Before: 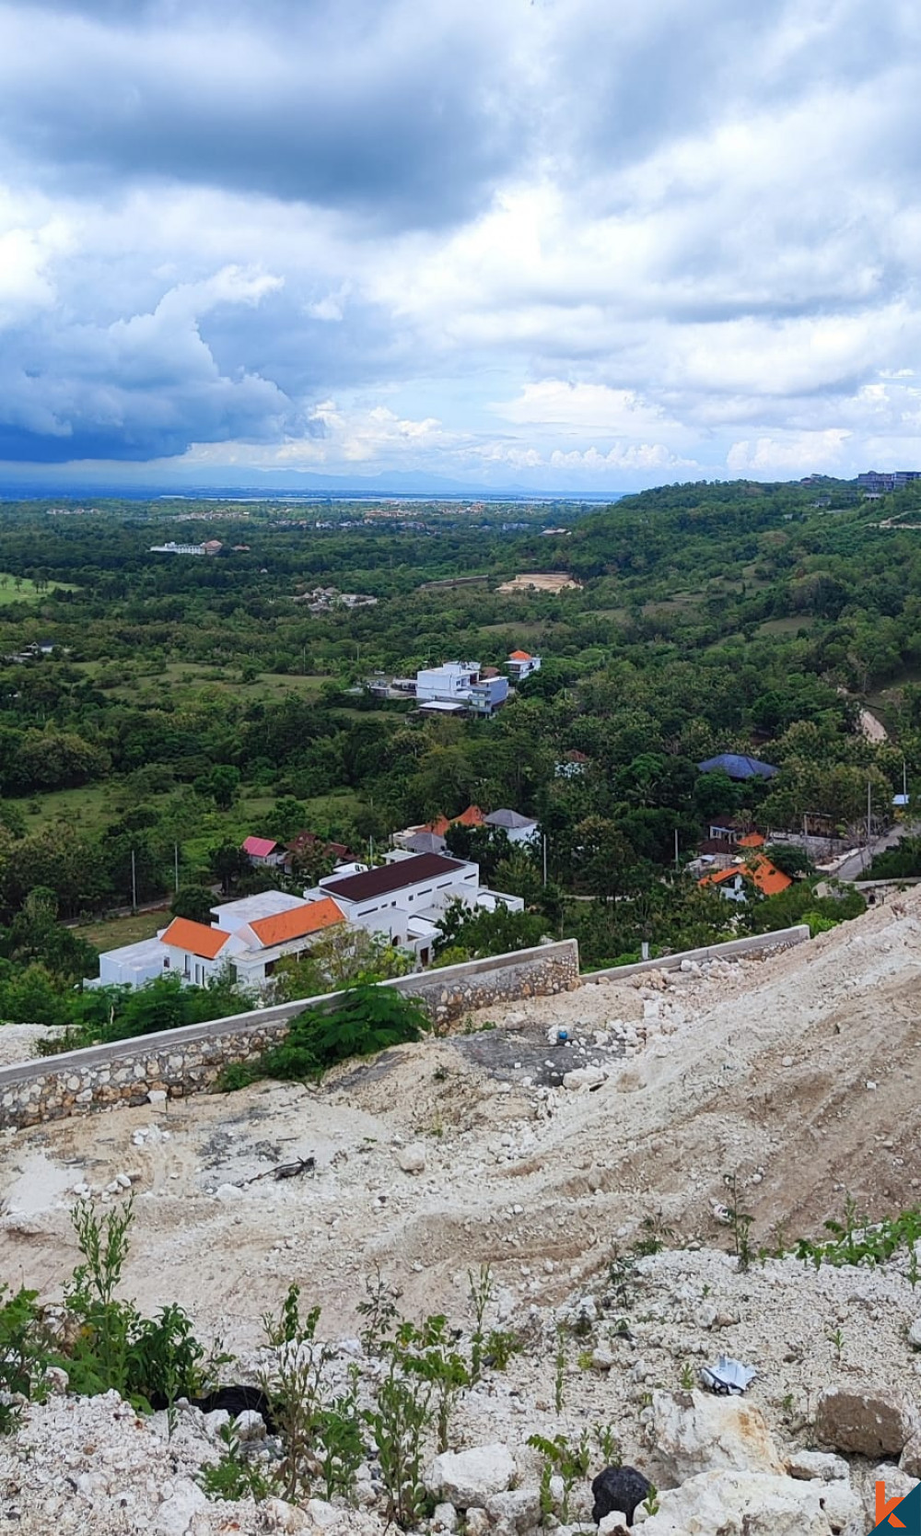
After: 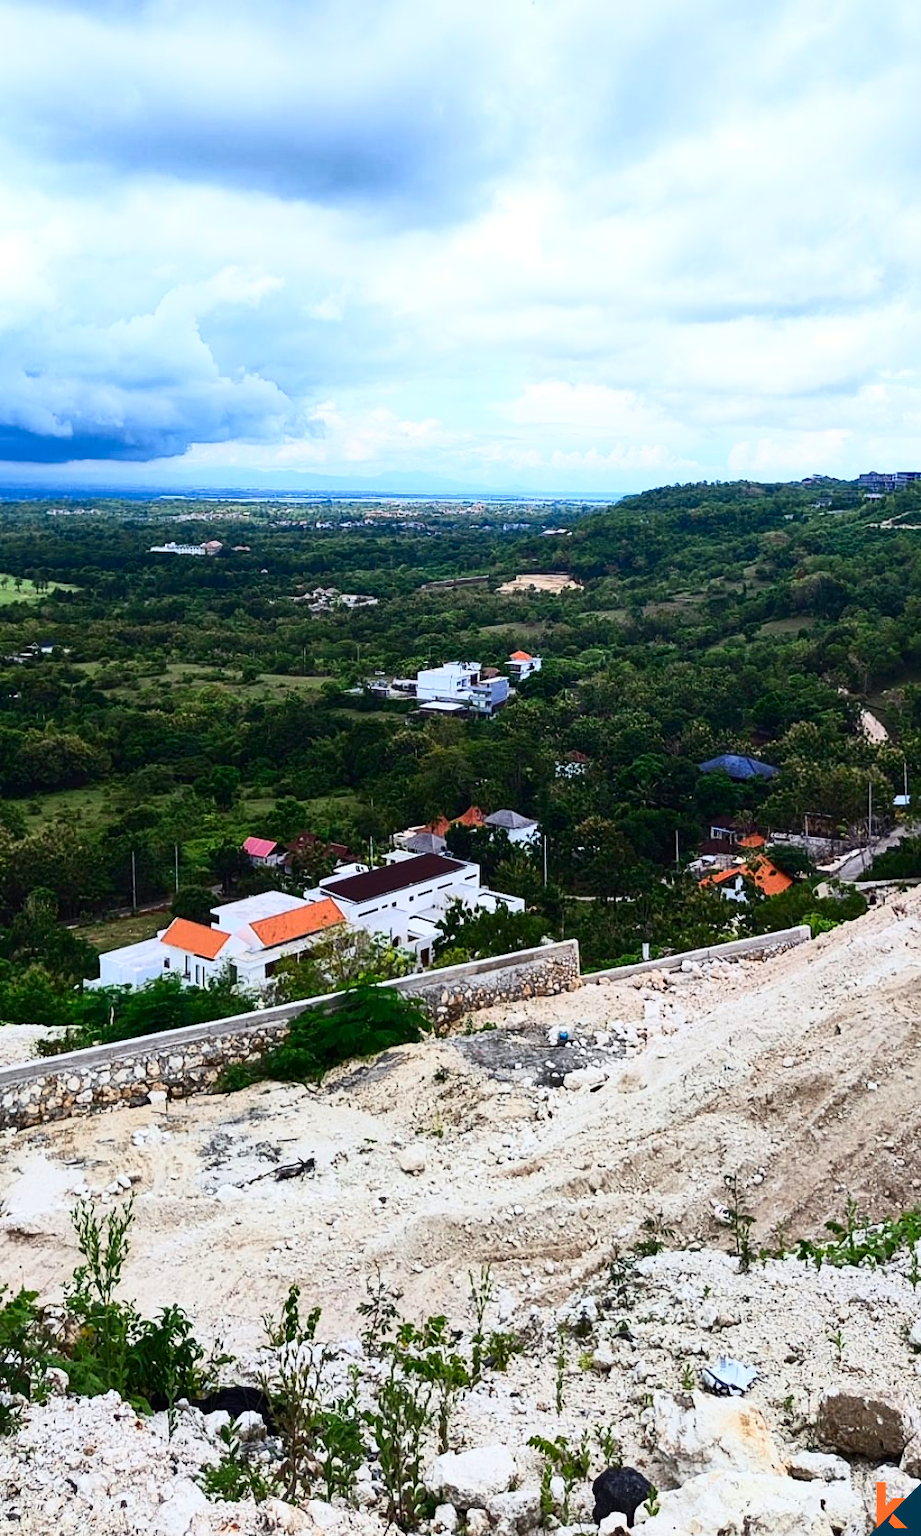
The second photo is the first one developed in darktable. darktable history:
contrast brightness saturation: contrast 0.4, brightness 0.1, saturation 0.21
